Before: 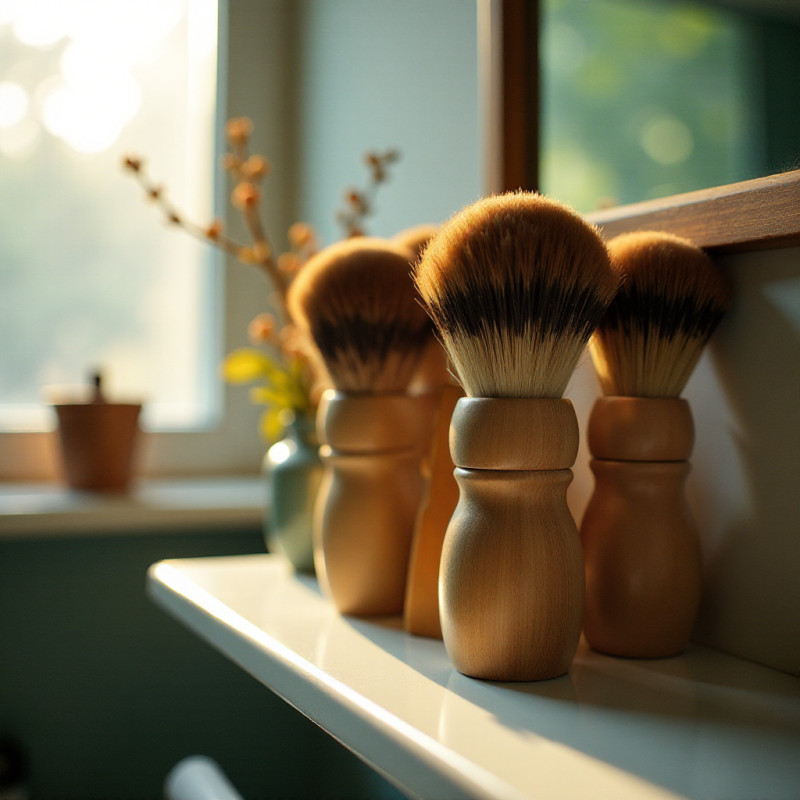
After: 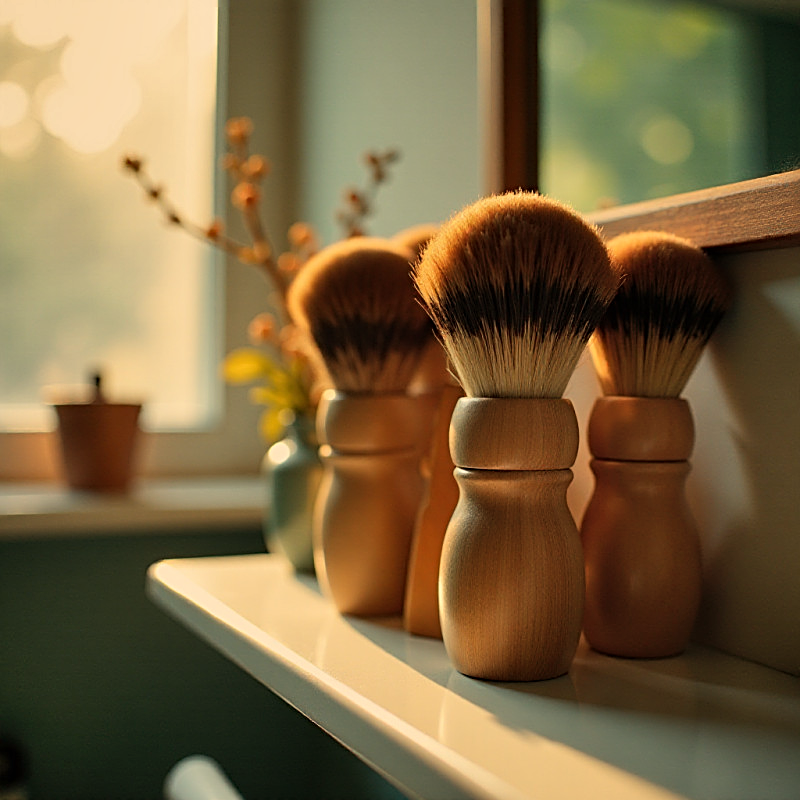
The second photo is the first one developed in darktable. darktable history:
exposure: exposure -0.36 EV, compensate highlight preservation false
shadows and highlights: soften with gaussian
sharpen: radius 2.767
white balance: red 1.123, blue 0.83
